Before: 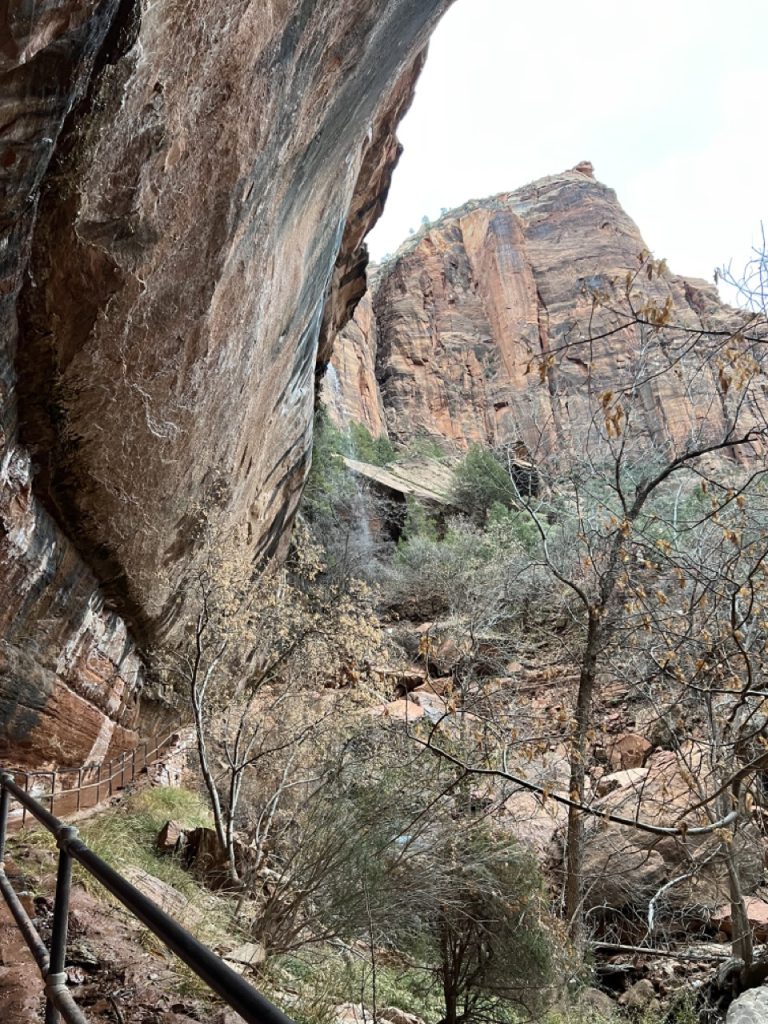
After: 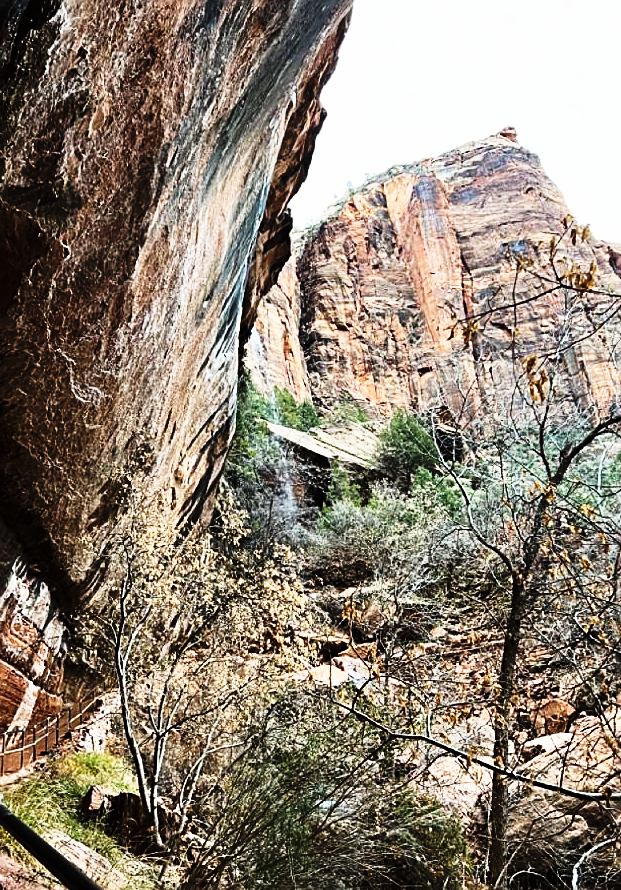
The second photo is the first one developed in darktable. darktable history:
tone curve: curves: ch0 [(0, 0) (0.003, 0.003) (0.011, 0.006) (0.025, 0.01) (0.044, 0.015) (0.069, 0.02) (0.1, 0.027) (0.136, 0.036) (0.177, 0.05) (0.224, 0.07) (0.277, 0.12) (0.335, 0.208) (0.399, 0.334) (0.468, 0.473) (0.543, 0.636) (0.623, 0.795) (0.709, 0.907) (0.801, 0.97) (0.898, 0.989) (1, 1)], preserve colors none
sharpen: on, module defaults
white balance: emerald 1
crop: left 9.929%, top 3.475%, right 9.188%, bottom 9.529%
exposure: exposure -0.177 EV, compensate highlight preservation false
